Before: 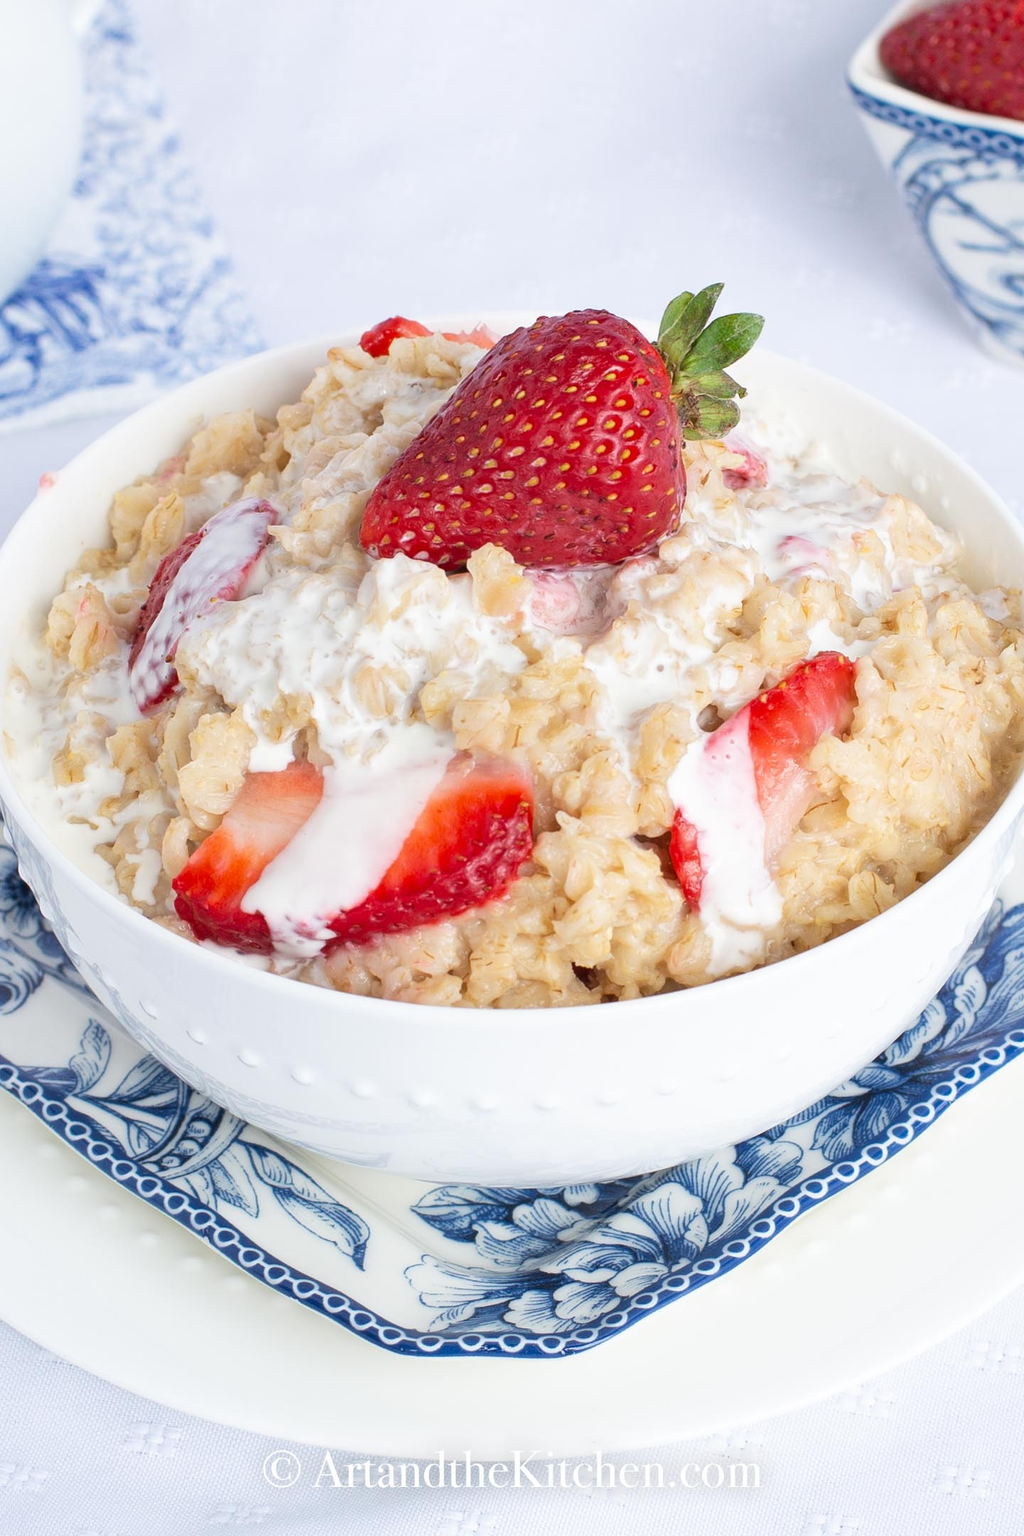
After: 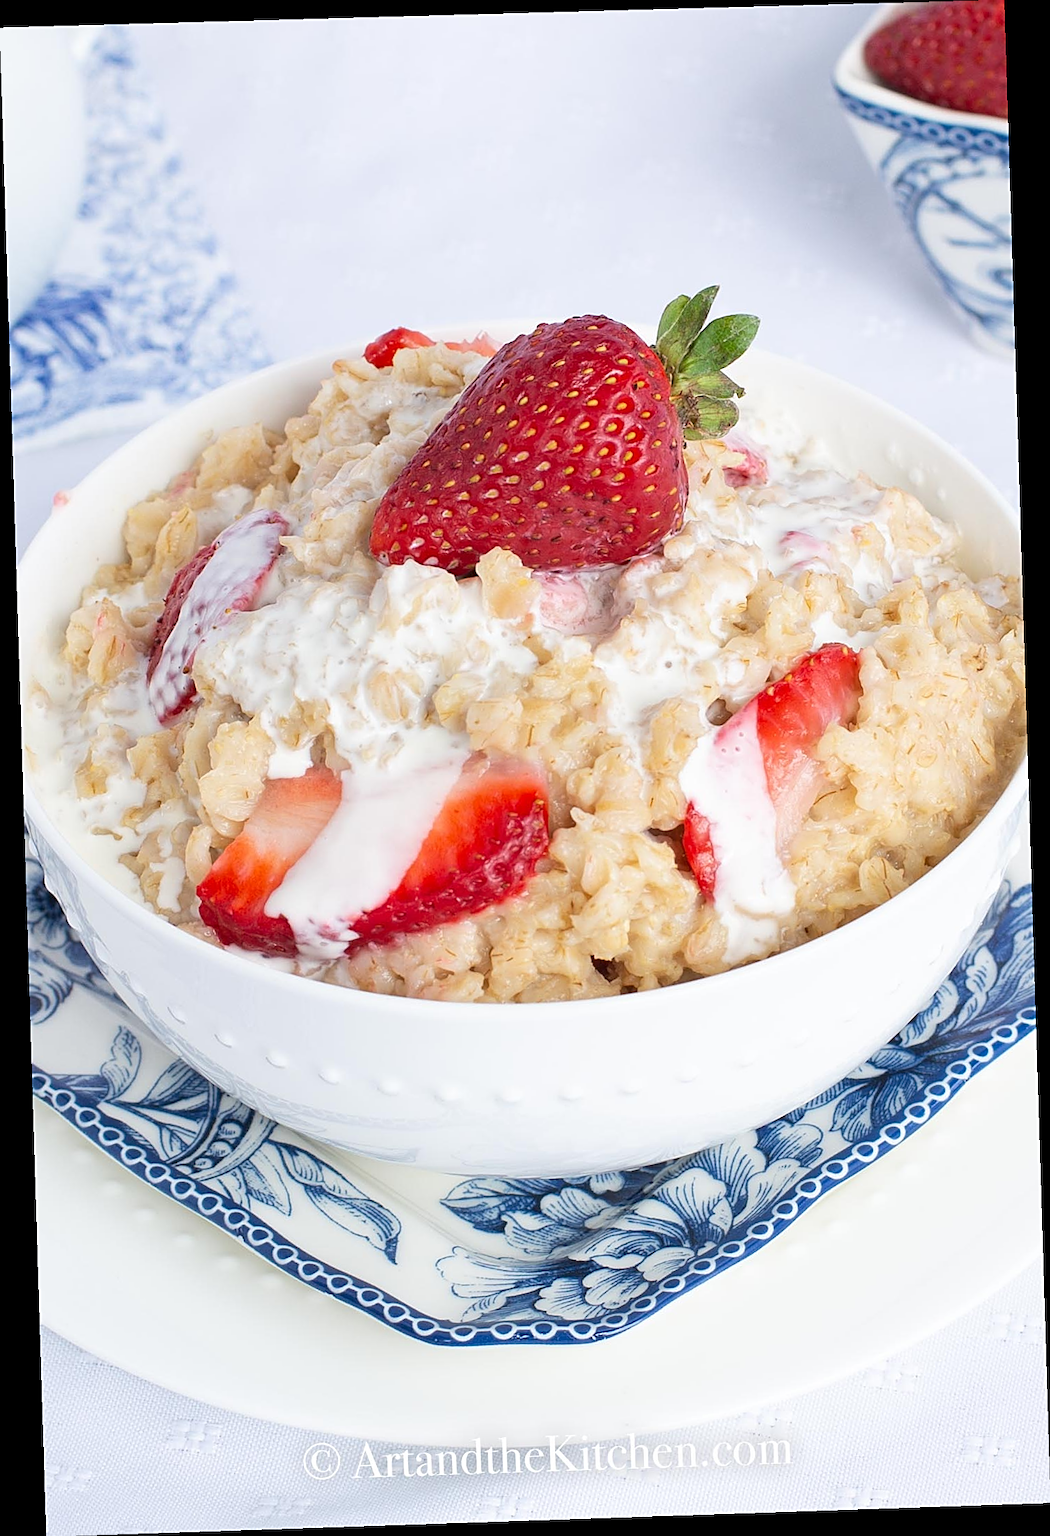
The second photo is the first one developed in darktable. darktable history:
tone equalizer: on, module defaults
rotate and perspective: rotation -1.77°, lens shift (horizontal) 0.004, automatic cropping off
sharpen: on, module defaults
